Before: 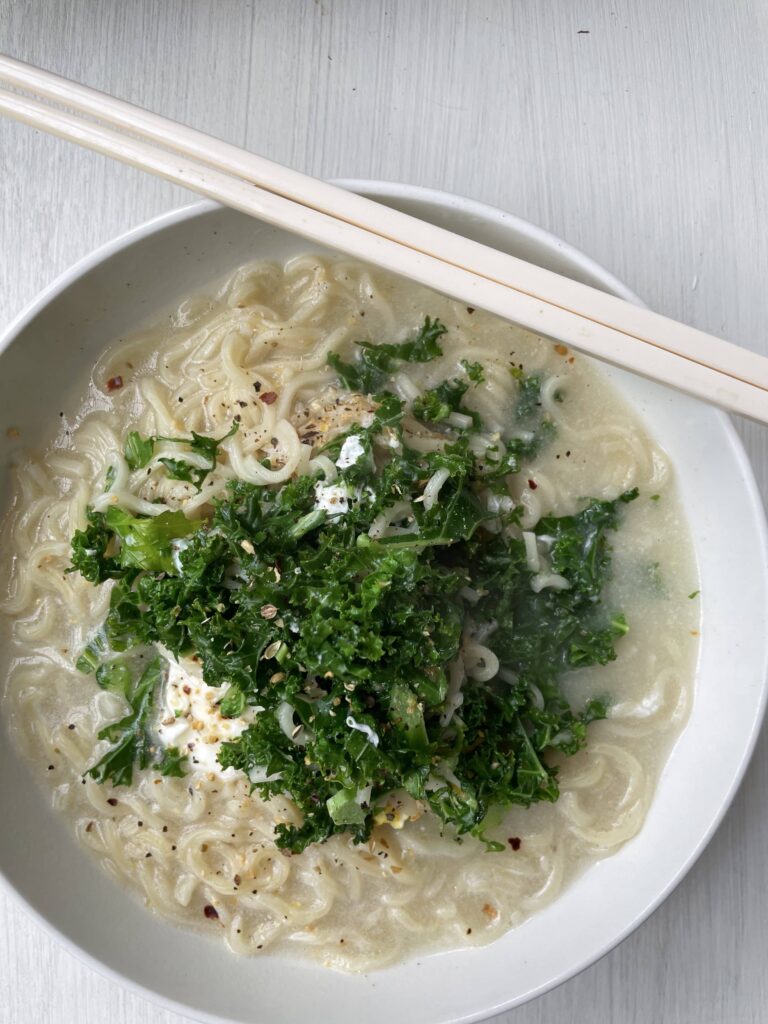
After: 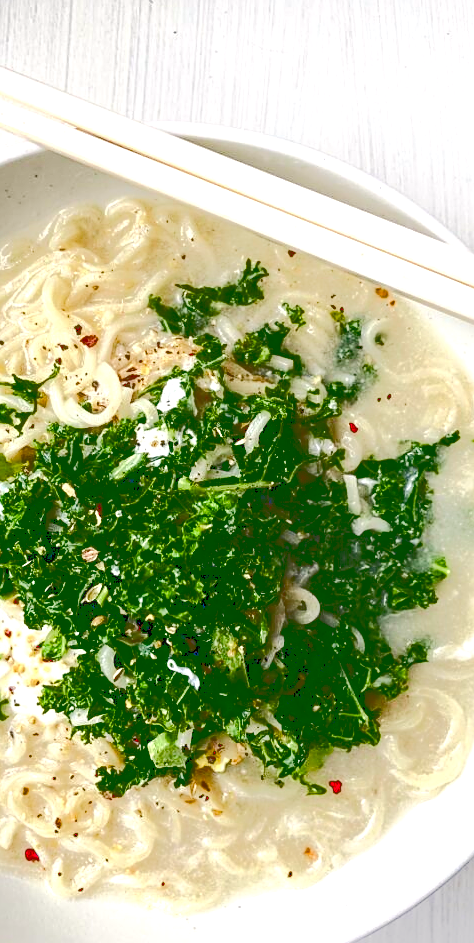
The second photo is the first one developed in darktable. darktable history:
sharpen: on, module defaults
crop and rotate: left 23.409%, top 5.645%, right 14.779%, bottom 2.252%
exposure: exposure 0.77 EV, compensate highlight preservation false
color correction: highlights a* 0.672, highlights b* 2.84, saturation 1.06
local contrast: detail 116%
color balance rgb: perceptual saturation grading › global saturation 0.997%, perceptual saturation grading › mid-tones 6.069%, perceptual saturation grading › shadows 71.407%, saturation formula JzAzBz (2021)
tone curve: curves: ch0 [(0, 0) (0.003, 0.232) (0.011, 0.232) (0.025, 0.232) (0.044, 0.233) (0.069, 0.234) (0.1, 0.237) (0.136, 0.247) (0.177, 0.258) (0.224, 0.283) (0.277, 0.332) (0.335, 0.401) (0.399, 0.483) (0.468, 0.56) (0.543, 0.637) (0.623, 0.706) (0.709, 0.764) (0.801, 0.816) (0.898, 0.859) (1, 1)], color space Lab, linked channels, preserve colors none
contrast brightness saturation: contrast 0.22
